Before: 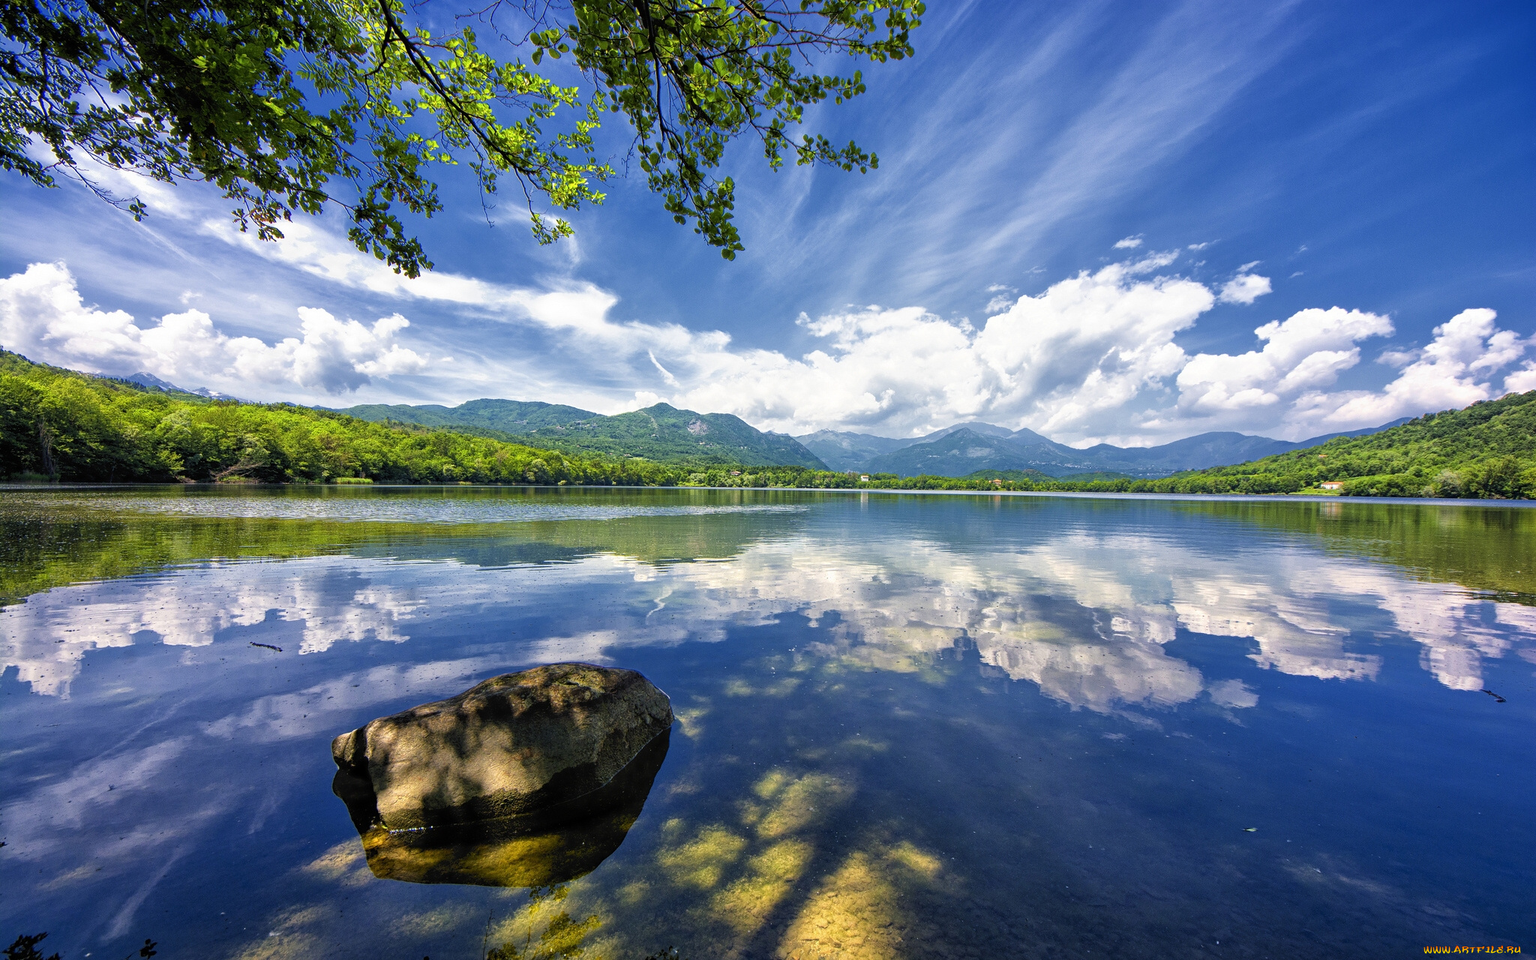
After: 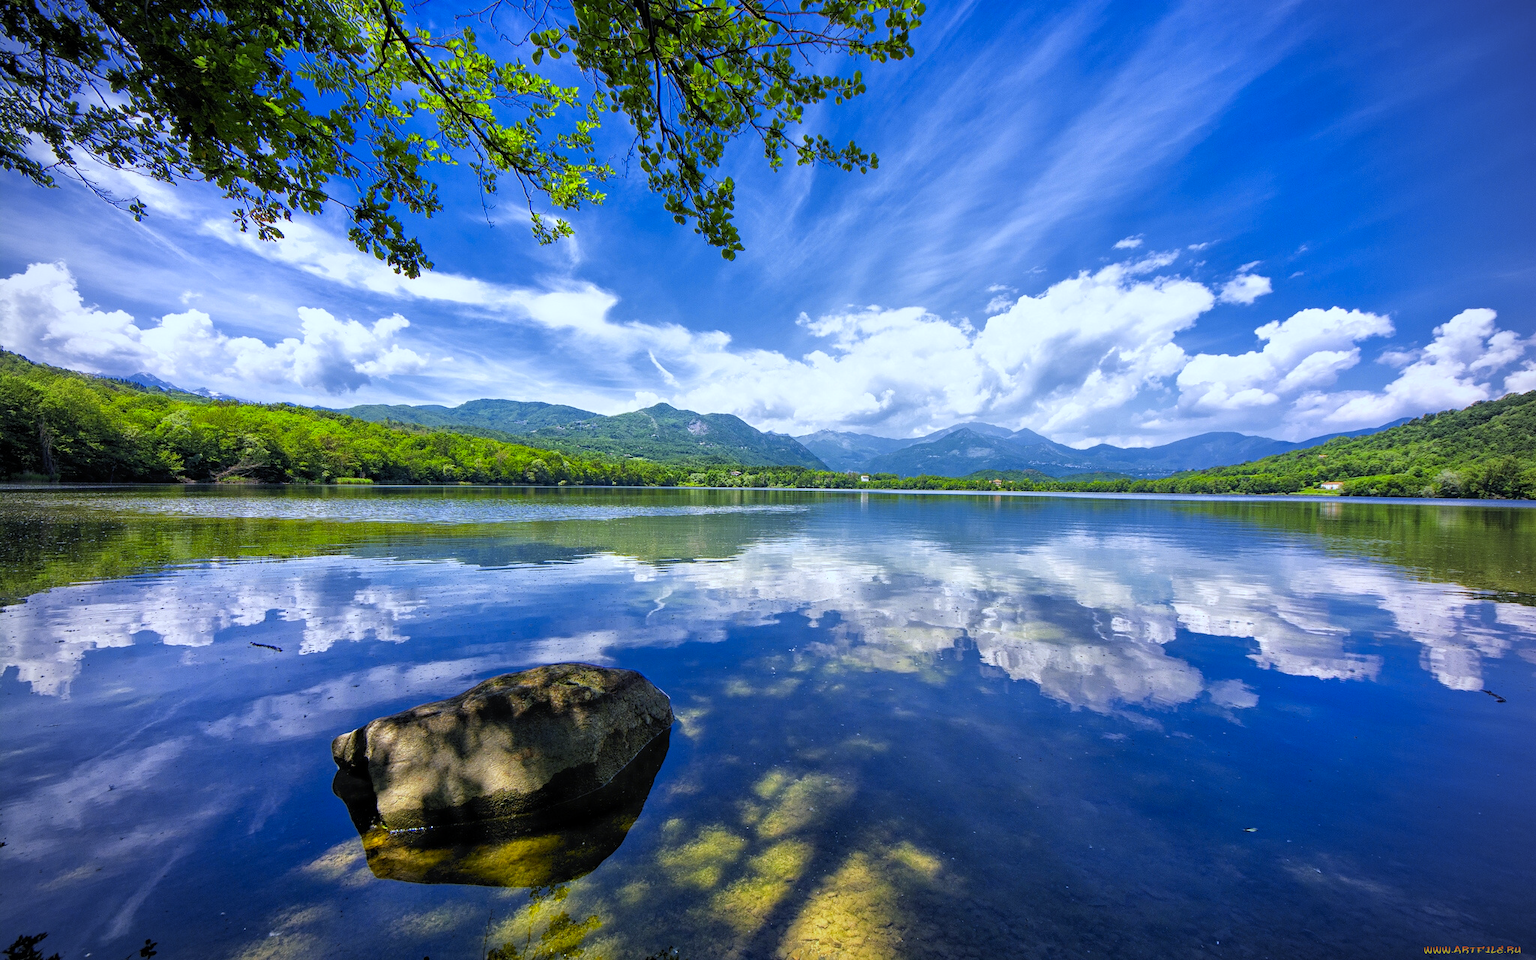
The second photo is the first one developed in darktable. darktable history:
exposure: black level correction 0.001, compensate highlight preservation false
rotate and perspective: automatic cropping off
white balance: red 0.926, green 1.003, blue 1.133
vignetting: fall-off radius 60.65%
vibrance: vibrance 75%
